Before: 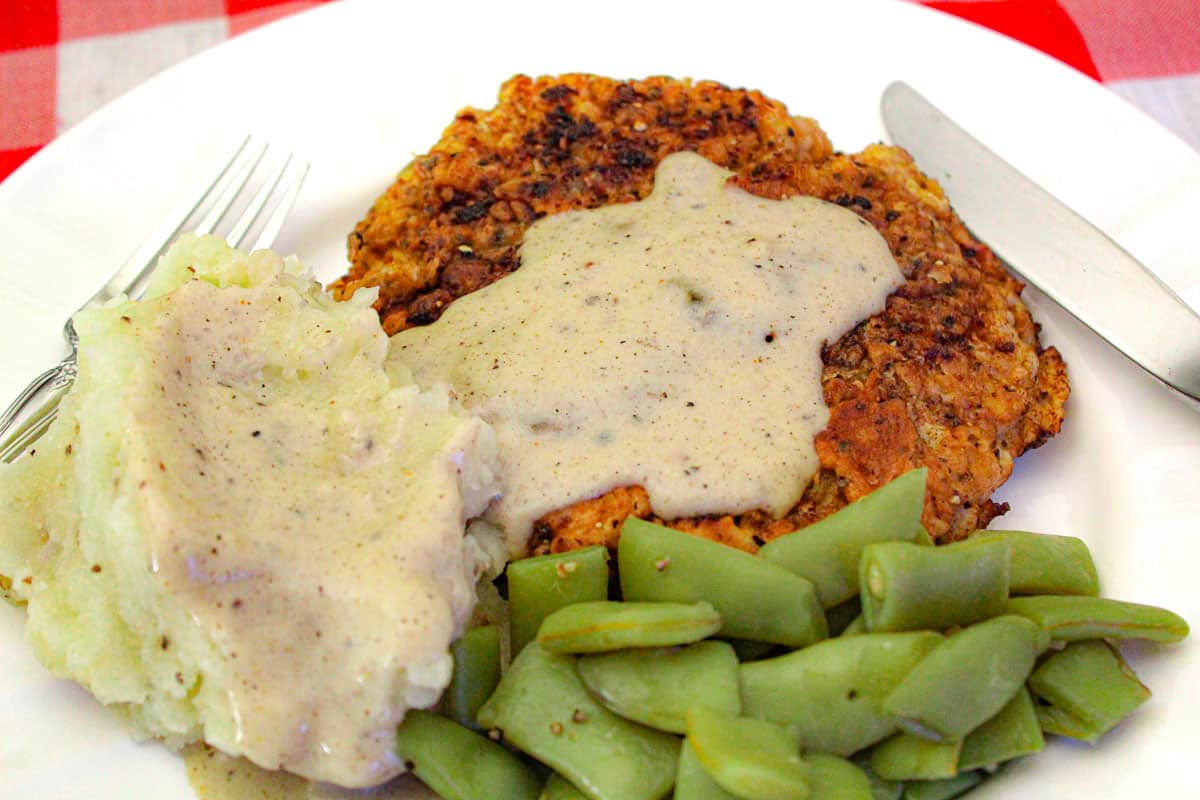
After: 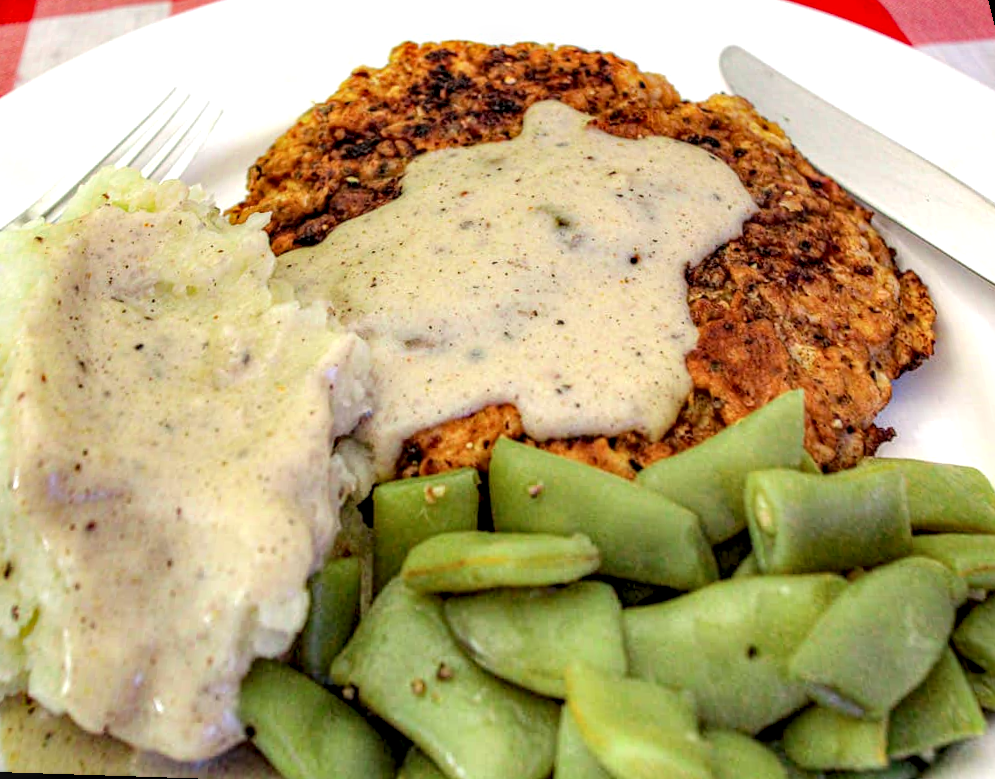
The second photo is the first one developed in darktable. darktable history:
contrast brightness saturation: brightness 0.15
rotate and perspective: rotation 0.72°, lens shift (vertical) -0.352, lens shift (horizontal) -0.051, crop left 0.152, crop right 0.859, crop top 0.019, crop bottom 0.964
exposure: black level correction 0.001, exposure -0.125 EV, compensate exposure bias true, compensate highlight preservation false
local contrast: highlights 12%, shadows 38%, detail 183%, midtone range 0.471
